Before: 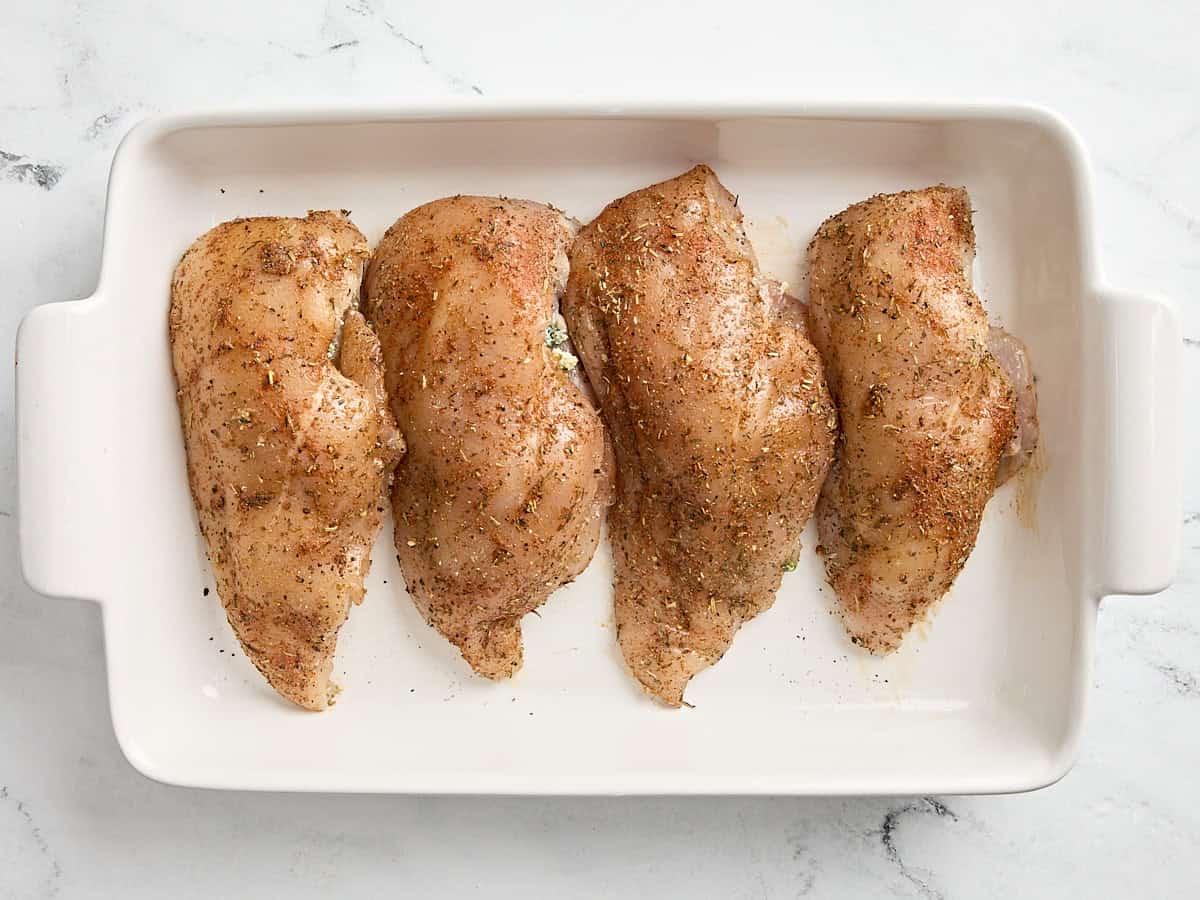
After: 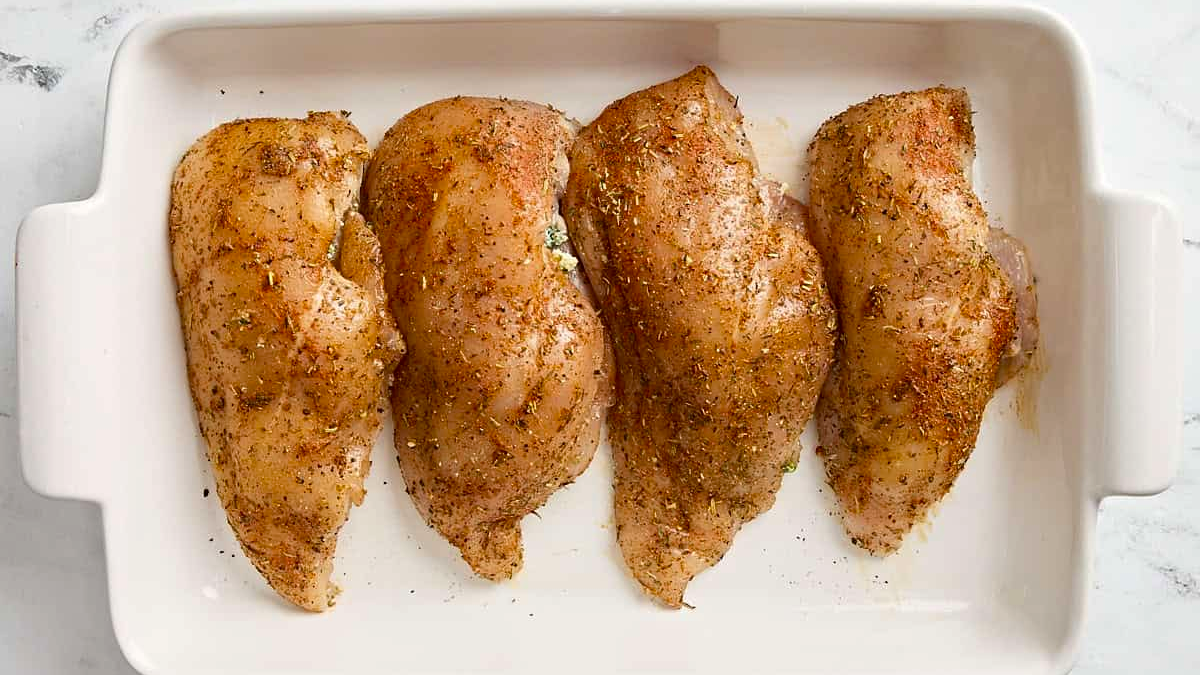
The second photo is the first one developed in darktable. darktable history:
contrast brightness saturation: brightness -0.09
crop: top 11.038%, bottom 13.962%
color balance: output saturation 120%
